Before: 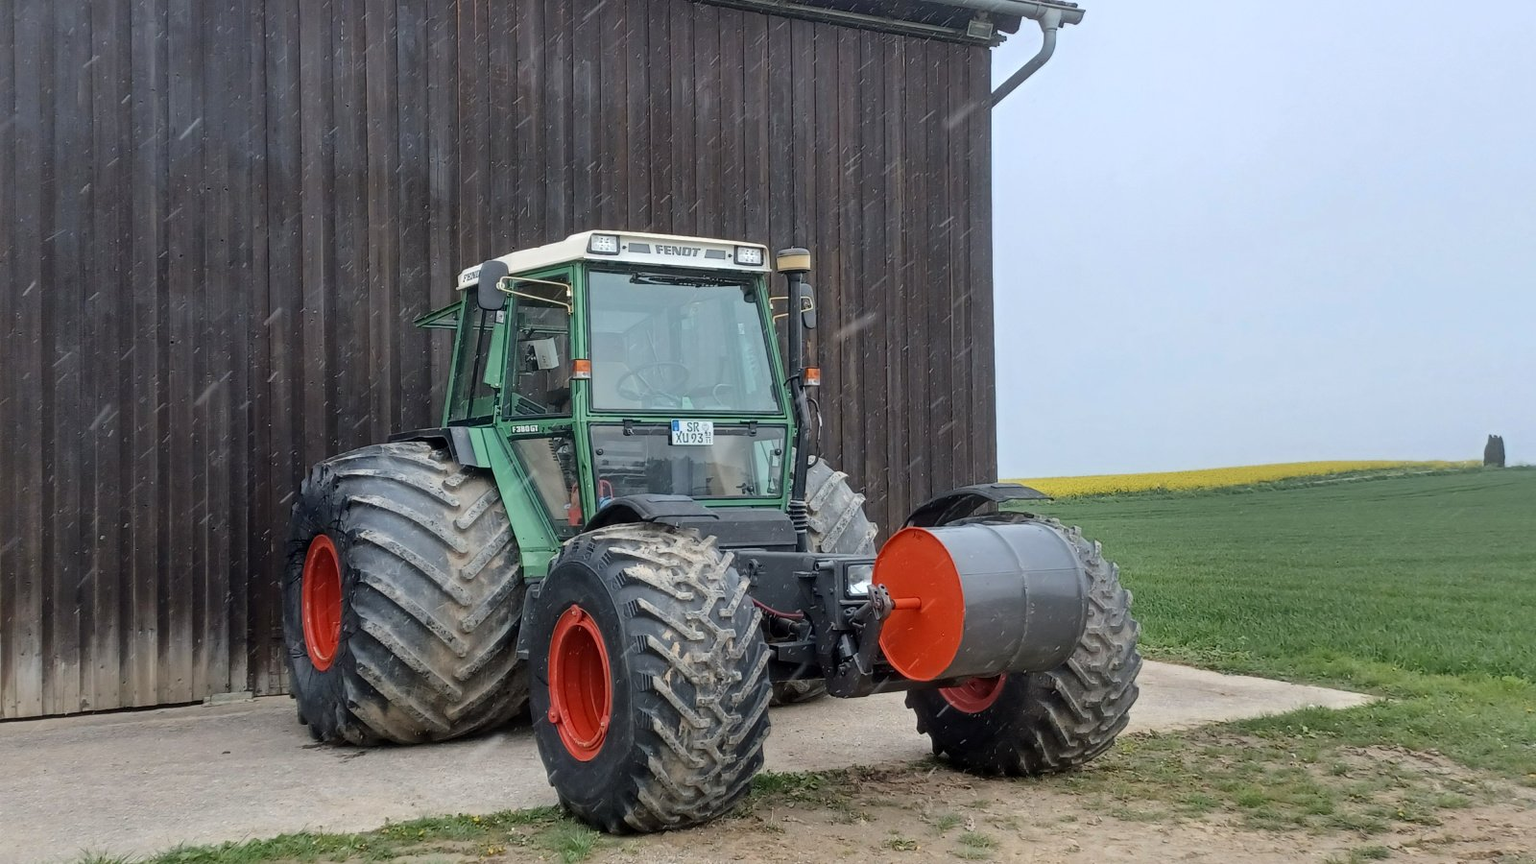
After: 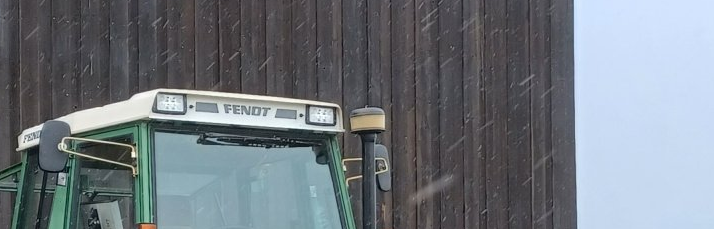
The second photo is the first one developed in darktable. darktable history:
crop: left 28.712%, top 16.817%, right 26.629%, bottom 57.63%
